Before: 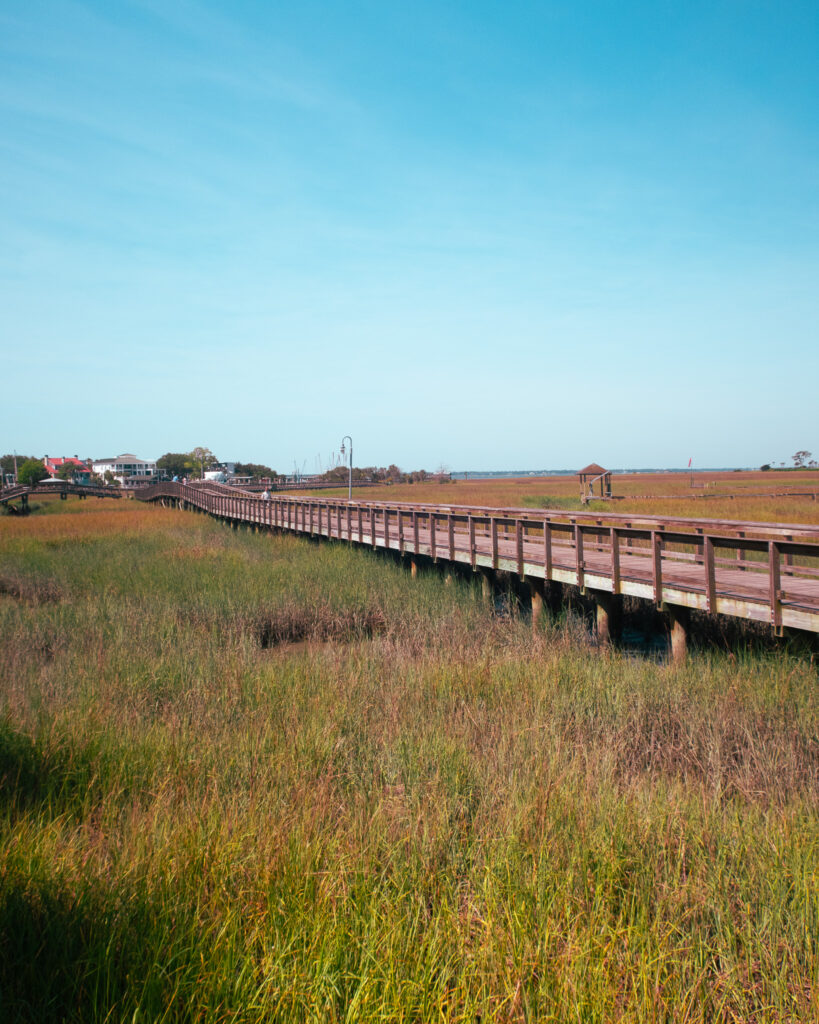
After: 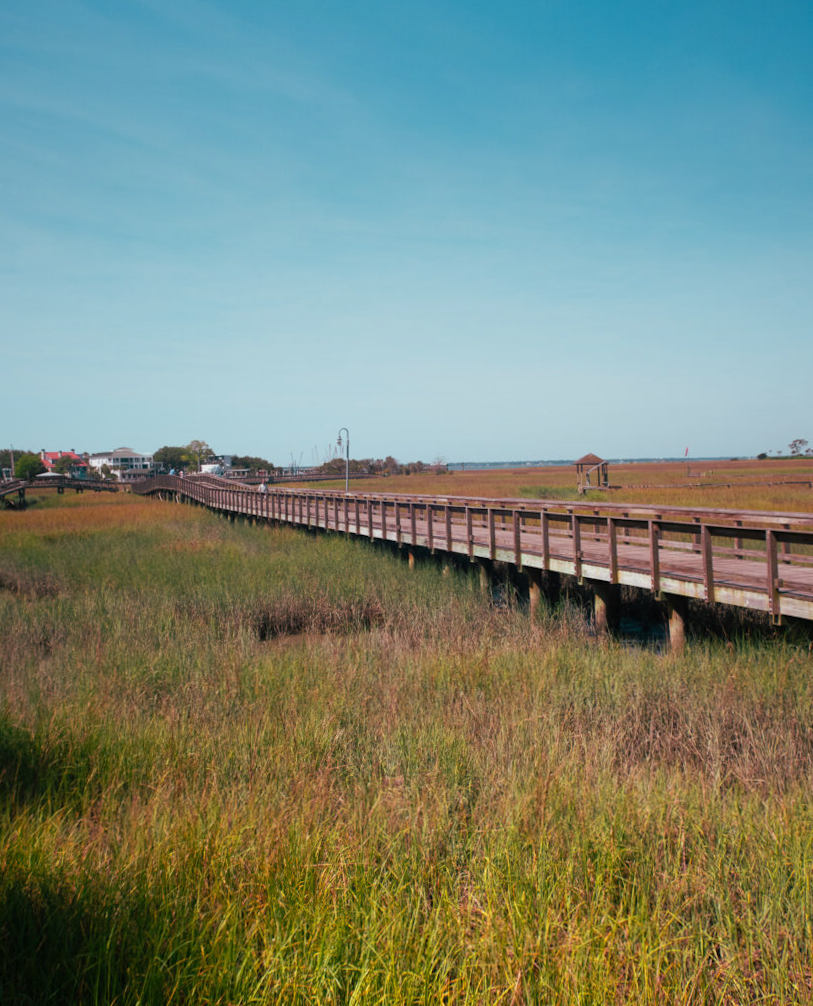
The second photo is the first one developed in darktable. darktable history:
graduated density: on, module defaults
rotate and perspective: rotation -0.45°, automatic cropping original format, crop left 0.008, crop right 0.992, crop top 0.012, crop bottom 0.988
